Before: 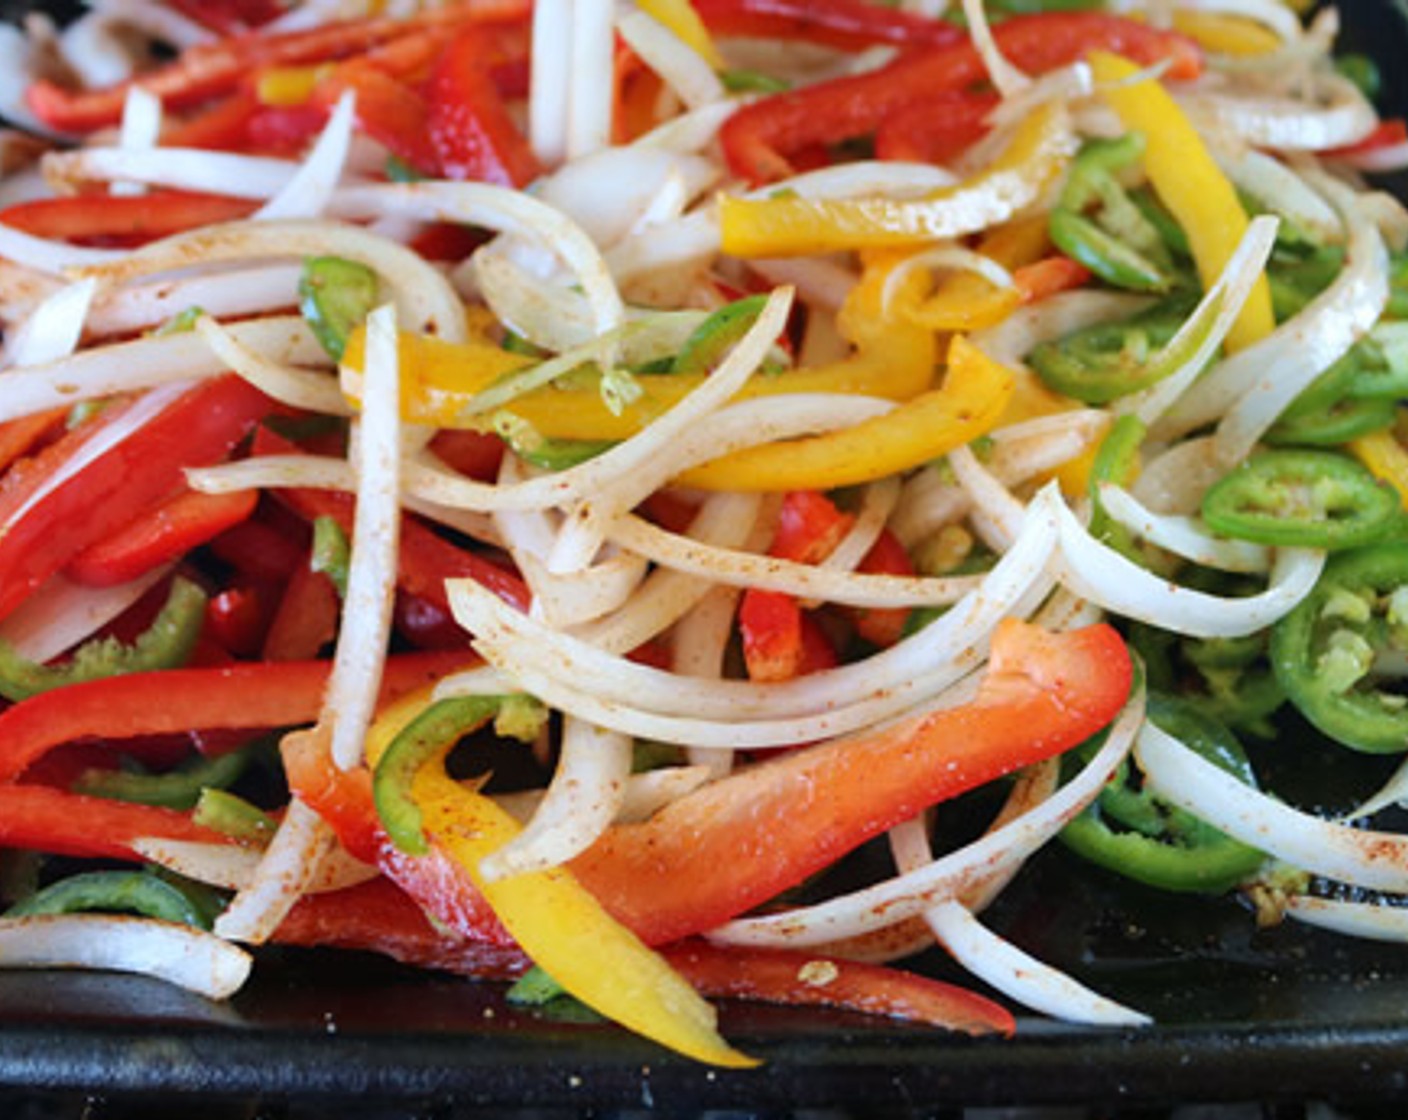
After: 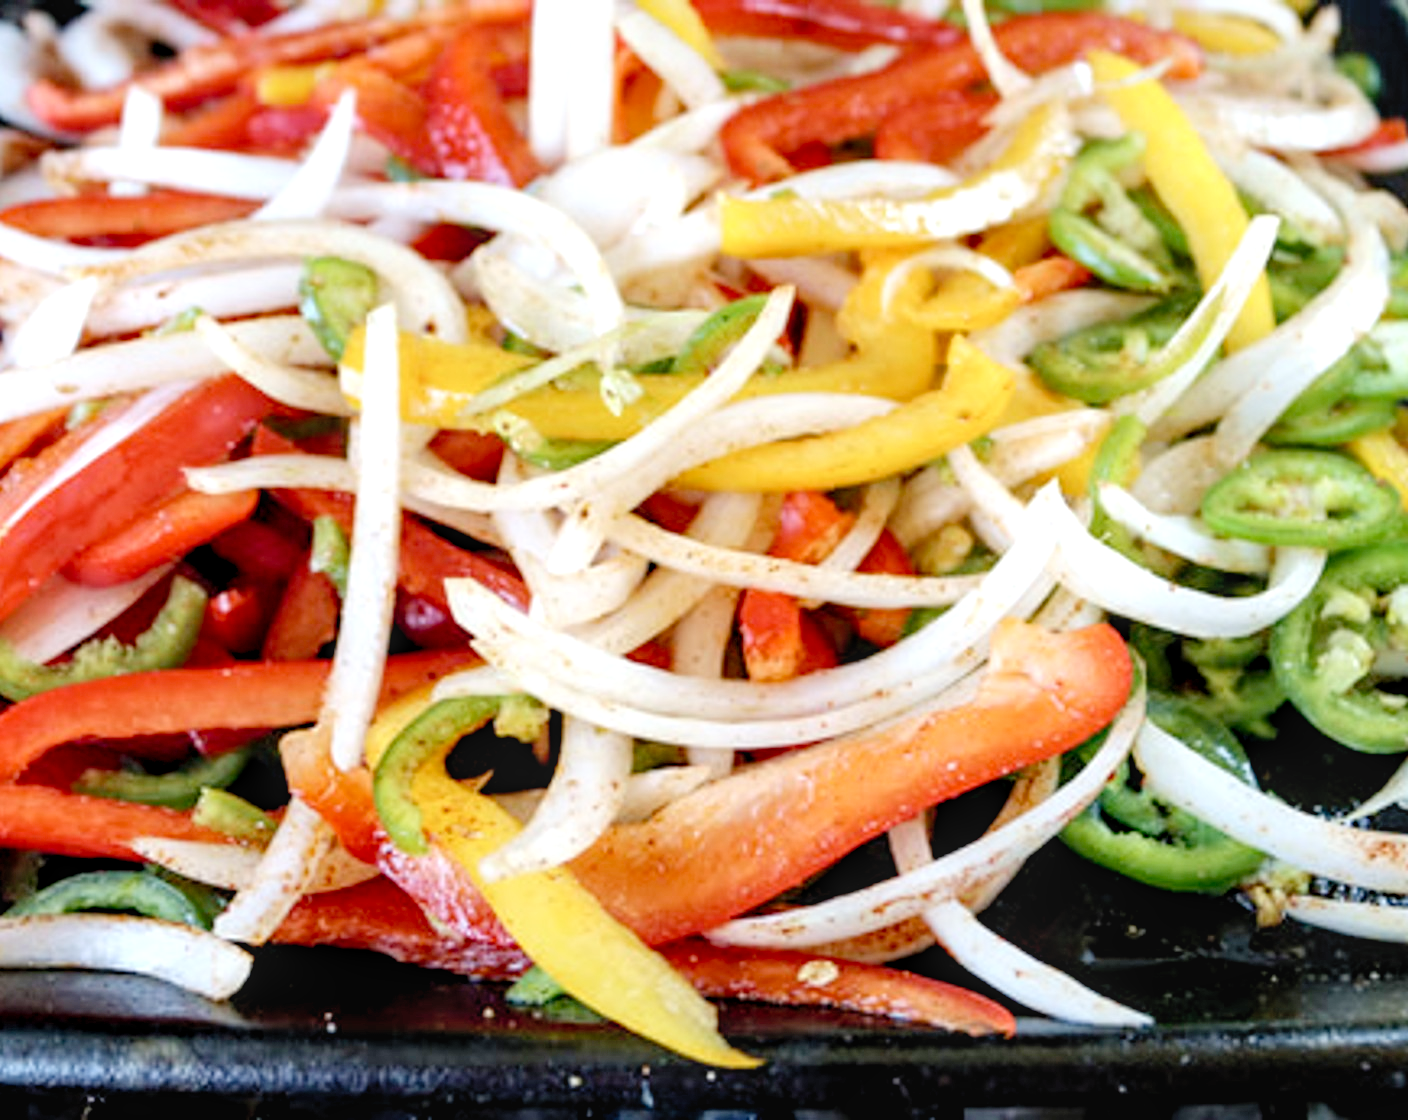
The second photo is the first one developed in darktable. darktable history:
levels: levels [0.012, 0.367, 0.697]
local contrast: on, module defaults
filmic rgb: black relative exposure -7 EV, white relative exposure 6.06 EV, threshold 3.02 EV, target black luminance 0%, hardness 2.74, latitude 60.86%, contrast 0.688, highlights saturation mix 10.71%, shadows ↔ highlights balance -0.069%, add noise in highlights 0, preserve chrominance no, color science v3 (2019), use custom middle-gray values true, iterations of high-quality reconstruction 0, contrast in highlights soft, enable highlight reconstruction true
